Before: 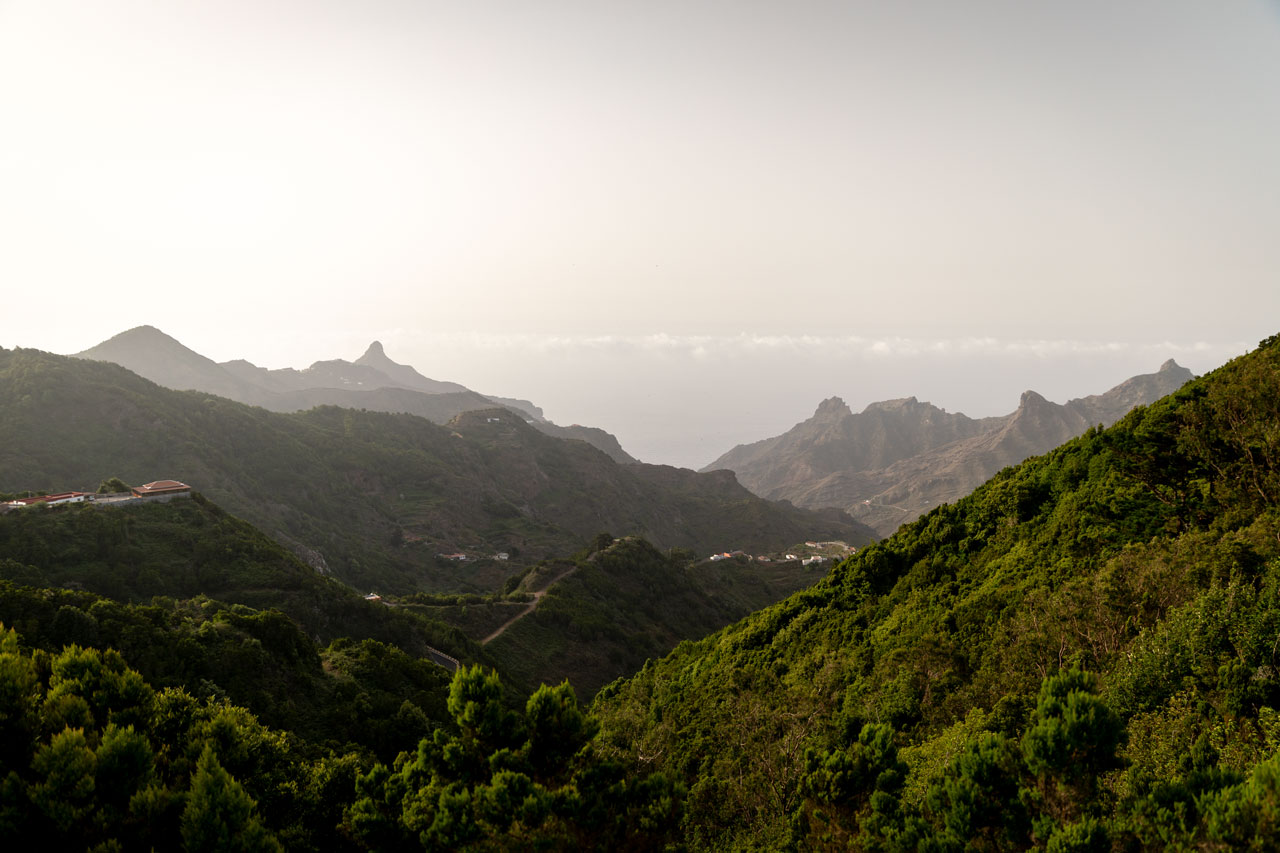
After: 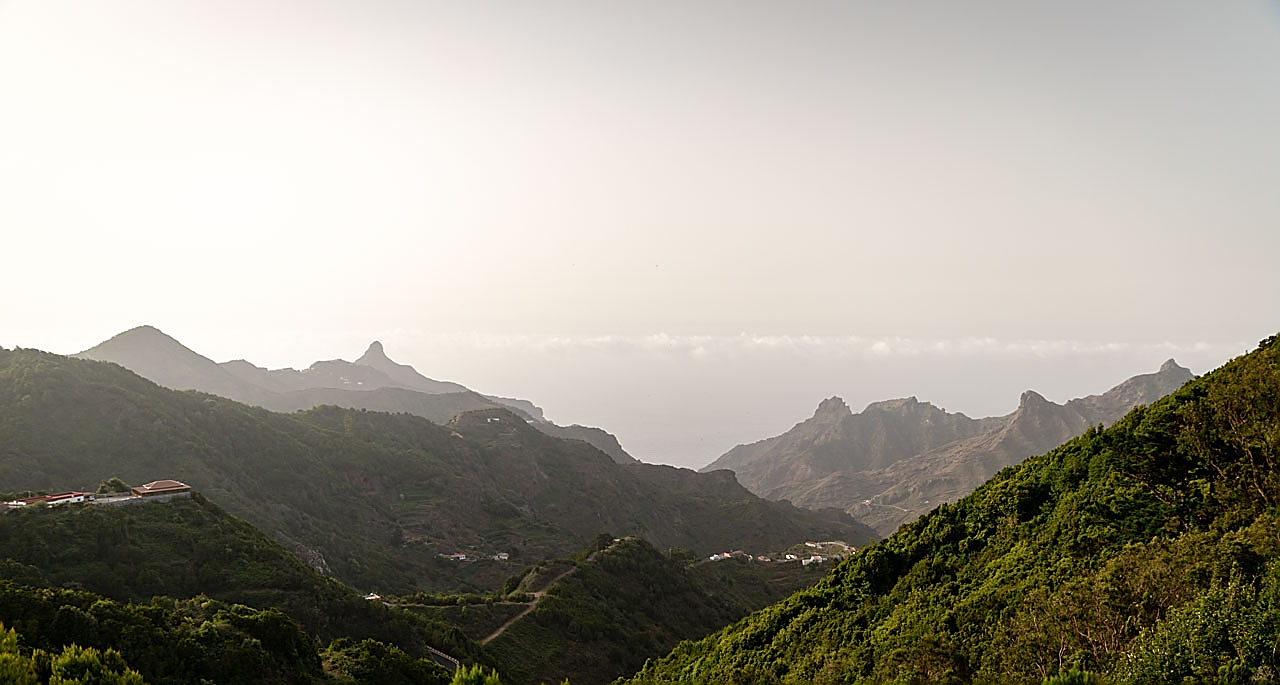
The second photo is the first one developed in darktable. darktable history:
sharpen: radius 1.4, amount 1.25, threshold 0.7
exposure: black level correction 0, compensate exposure bias true, compensate highlight preservation false
crop: bottom 19.644%
